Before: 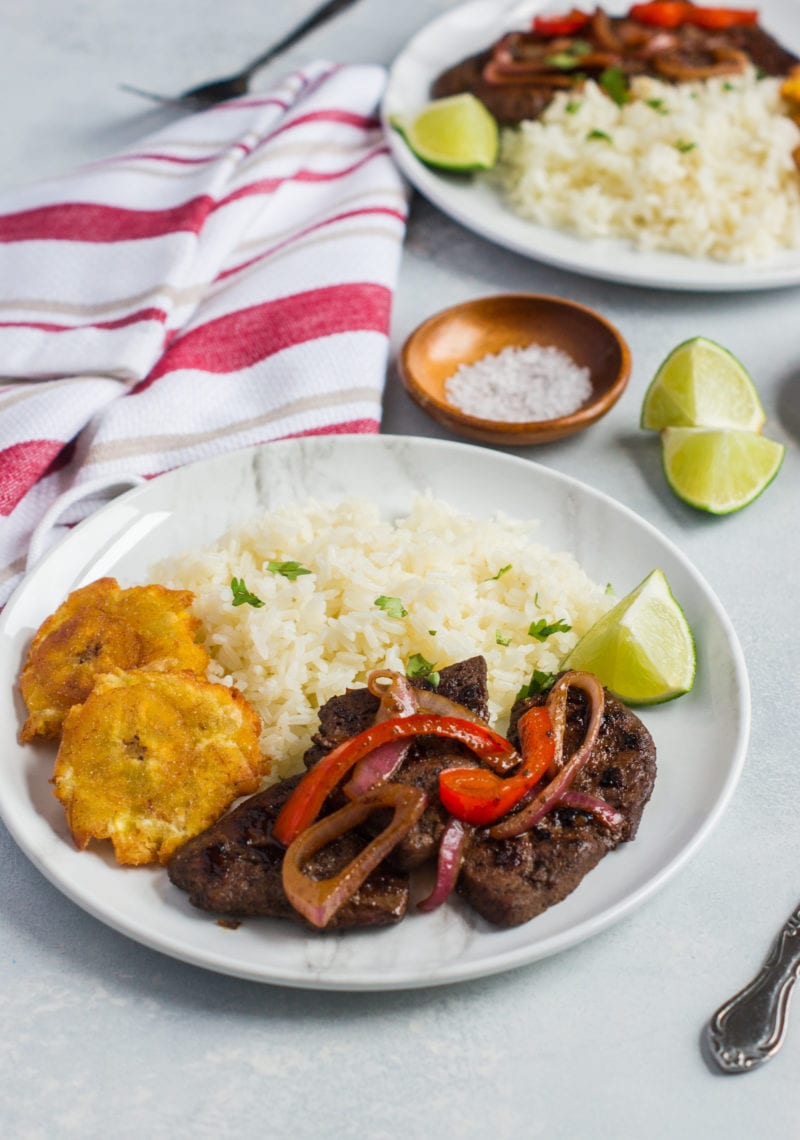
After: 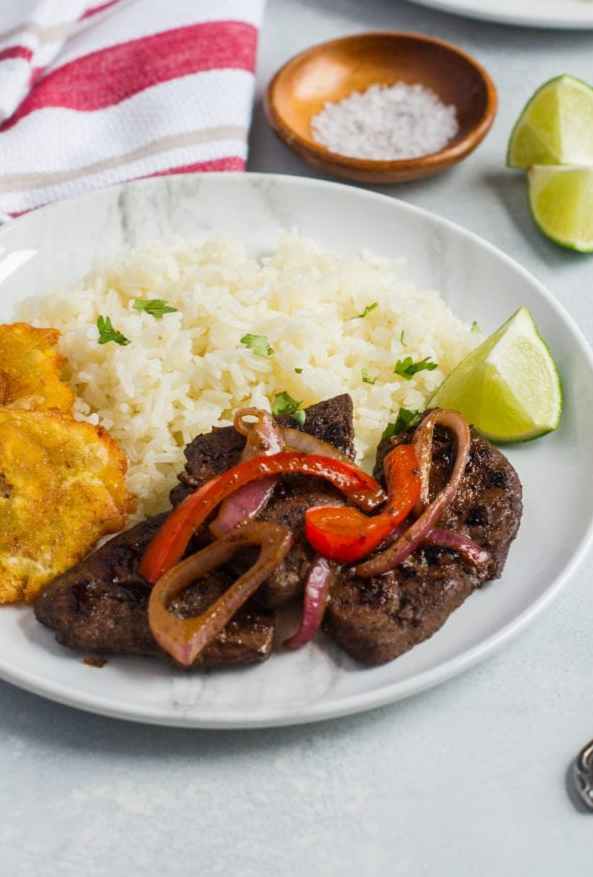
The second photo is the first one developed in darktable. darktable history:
crop: left 16.821%, top 23.01%, right 8.93%
